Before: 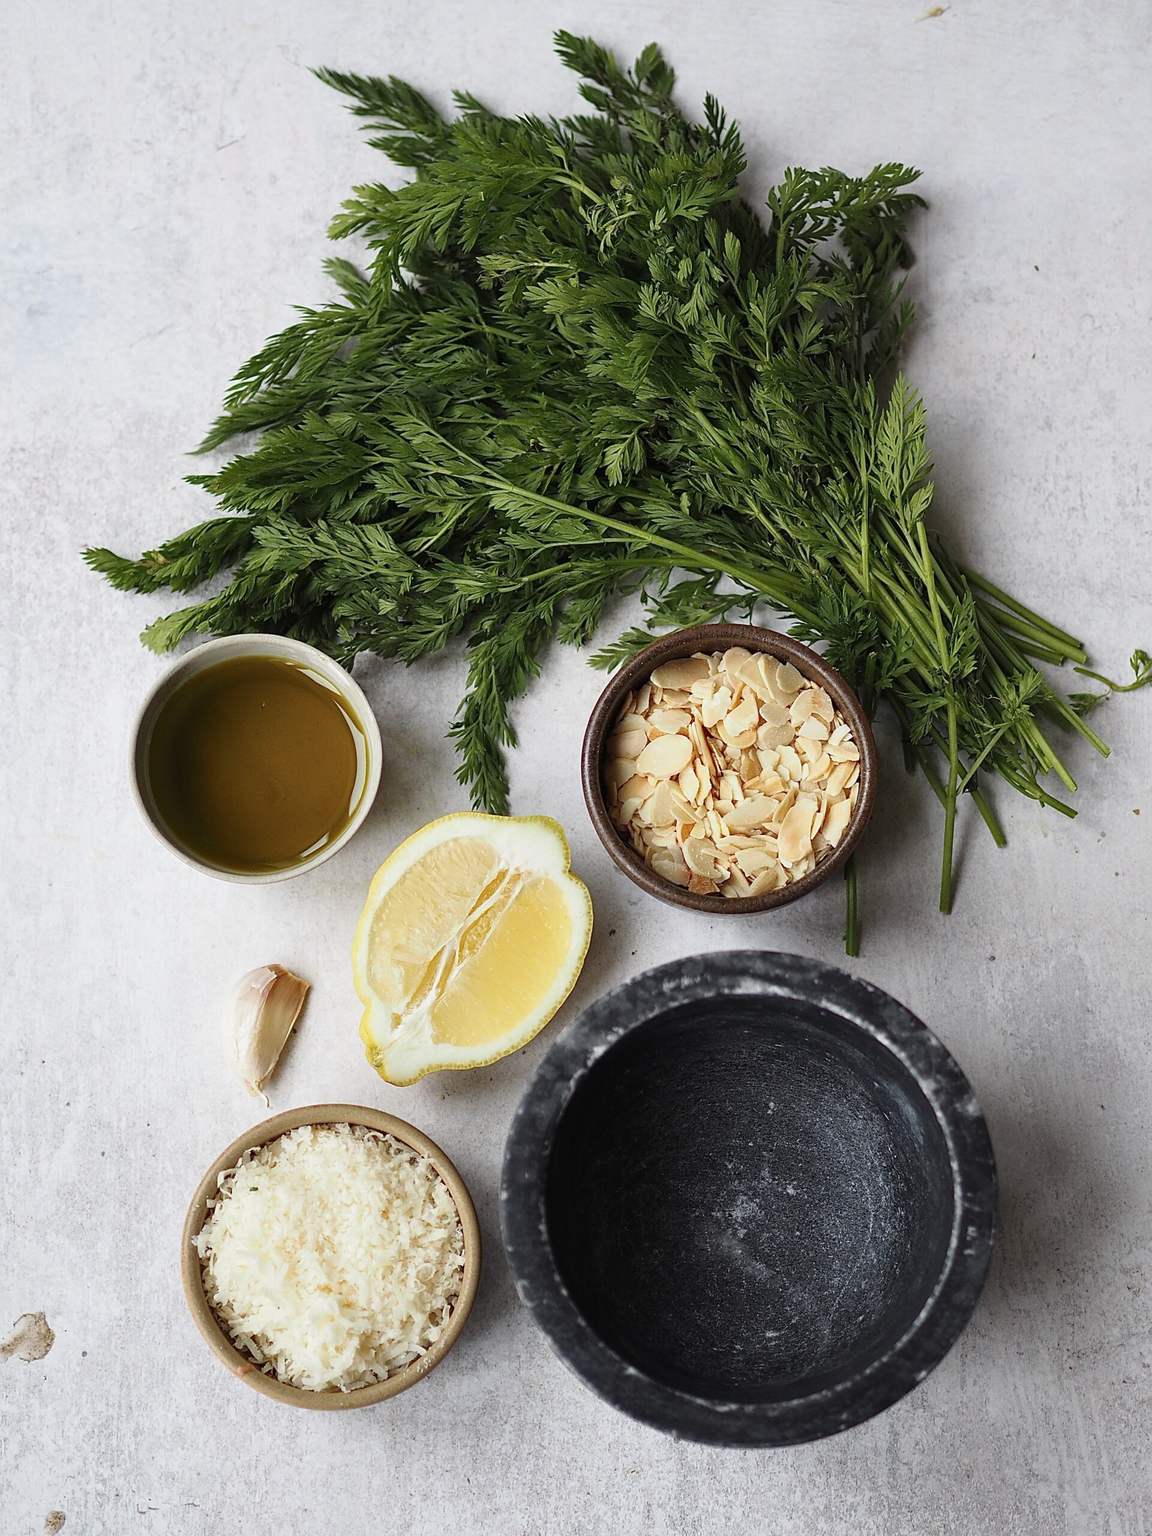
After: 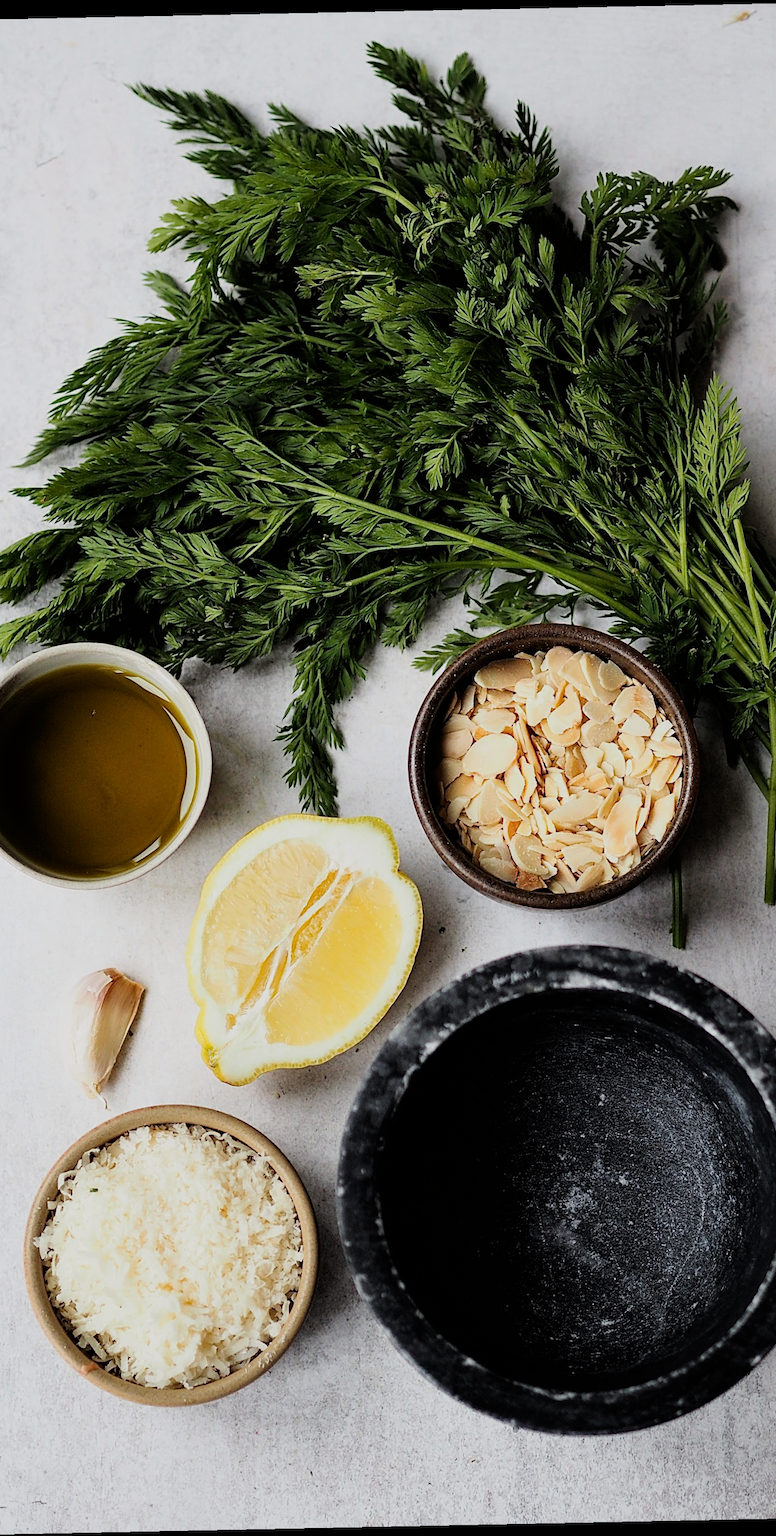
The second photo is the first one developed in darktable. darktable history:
crop and rotate: left 15.546%, right 17.787%
filmic rgb: black relative exposure -5 EV, hardness 2.88, contrast 1.3, highlights saturation mix -30%
rotate and perspective: rotation -1.17°, automatic cropping off
